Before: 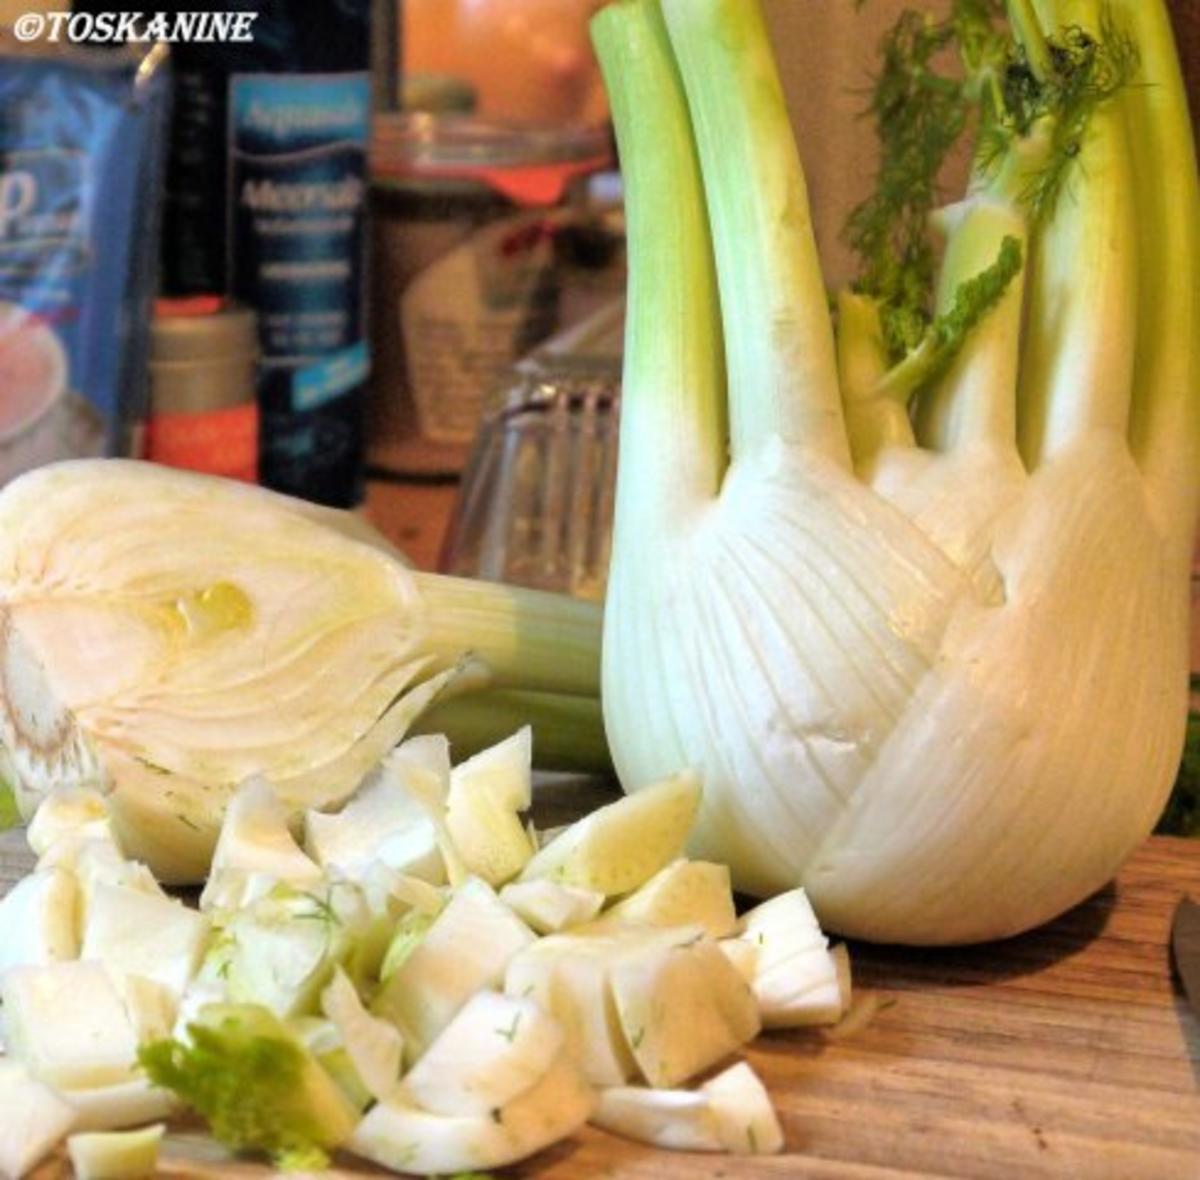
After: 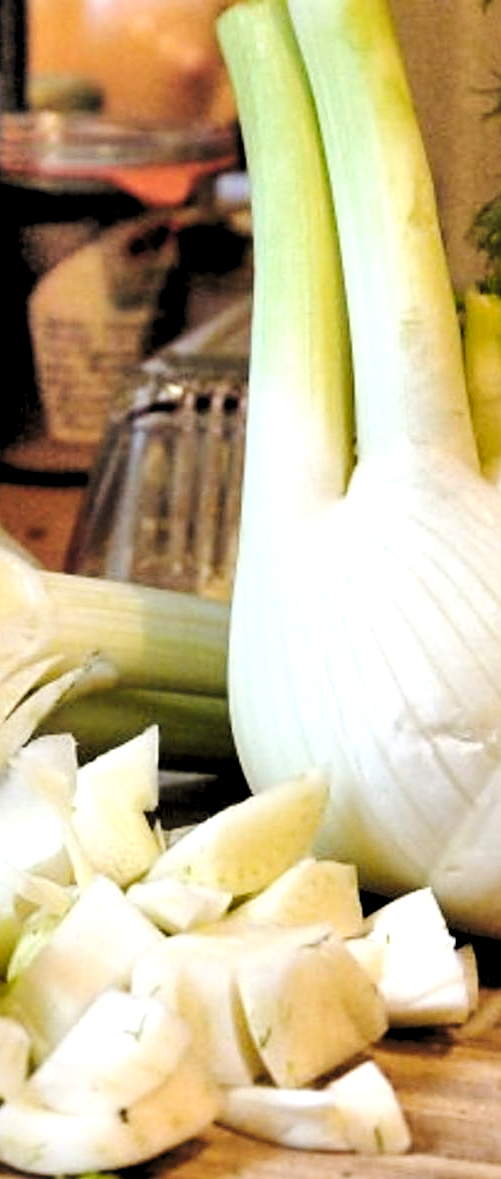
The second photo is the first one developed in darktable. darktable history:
crop: left 31.138%, right 27.099%
sharpen: on, module defaults
tone curve: curves: ch0 [(0, 0) (0.239, 0.248) (0.508, 0.606) (0.826, 0.855) (1, 0.945)]; ch1 [(0, 0) (0.401, 0.42) (0.442, 0.47) (0.492, 0.498) (0.511, 0.516) (0.555, 0.586) (0.681, 0.739) (1, 1)]; ch2 [(0, 0) (0.411, 0.433) (0.5, 0.504) (0.545, 0.574) (1, 1)], preserve colors none
shadows and highlights: shadows 74.75, highlights -23.55, soften with gaussian
color zones: curves: ch1 [(0, 0.469) (0.01, 0.469) (0.12, 0.446) (0.248, 0.469) (0.5, 0.5) (0.748, 0.5) (0.99, 0.469) (1, 0.469)]
levels: levels [0.182, 0.542, 0.902]
